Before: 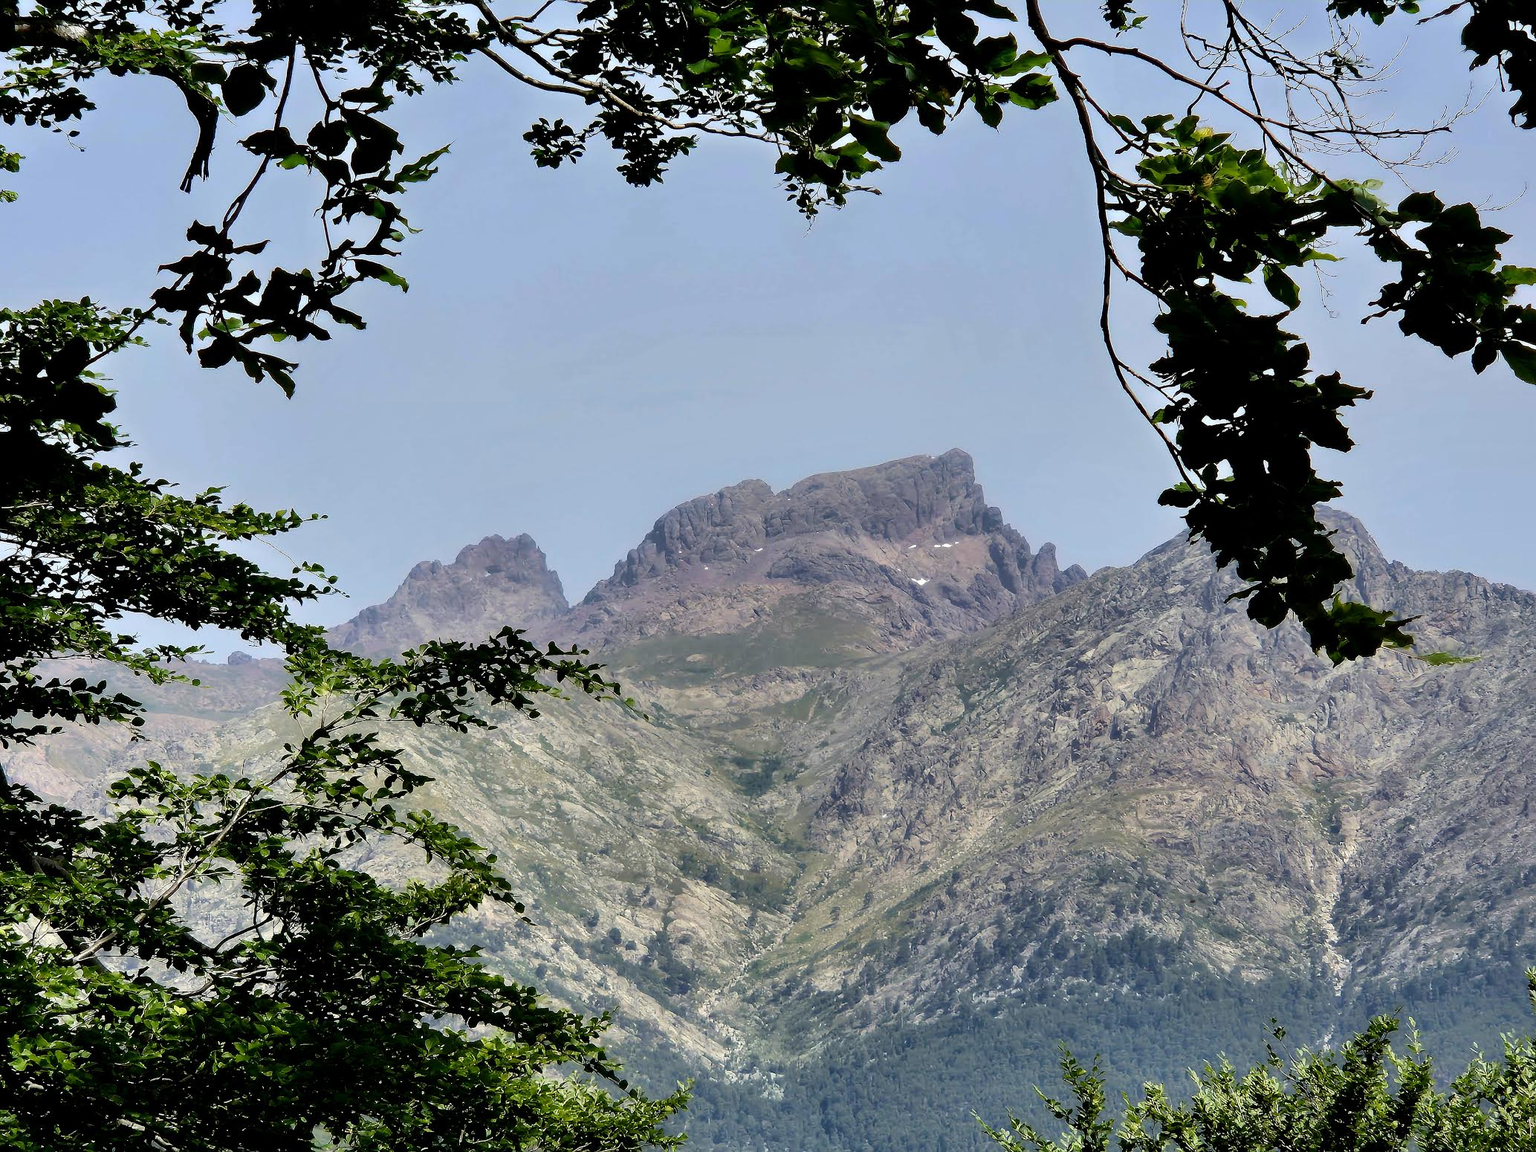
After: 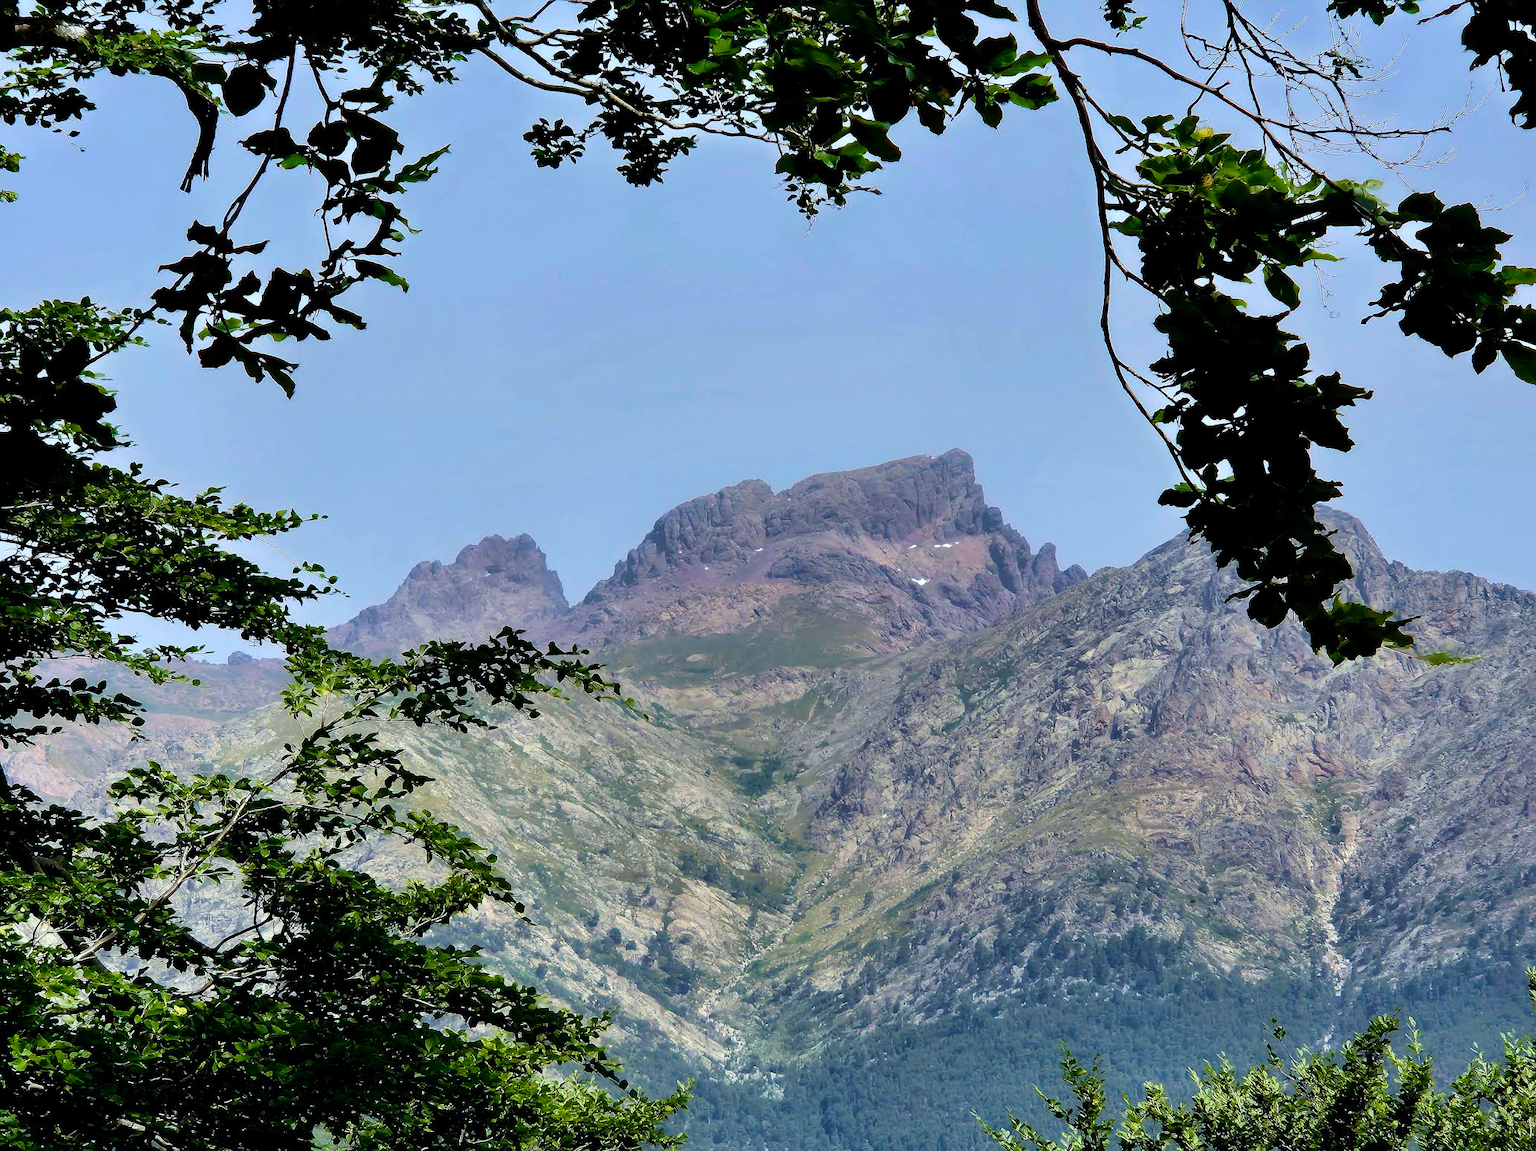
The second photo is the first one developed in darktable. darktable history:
white balance: red 0.976, blue 1.04
velvia: on, module defaults
